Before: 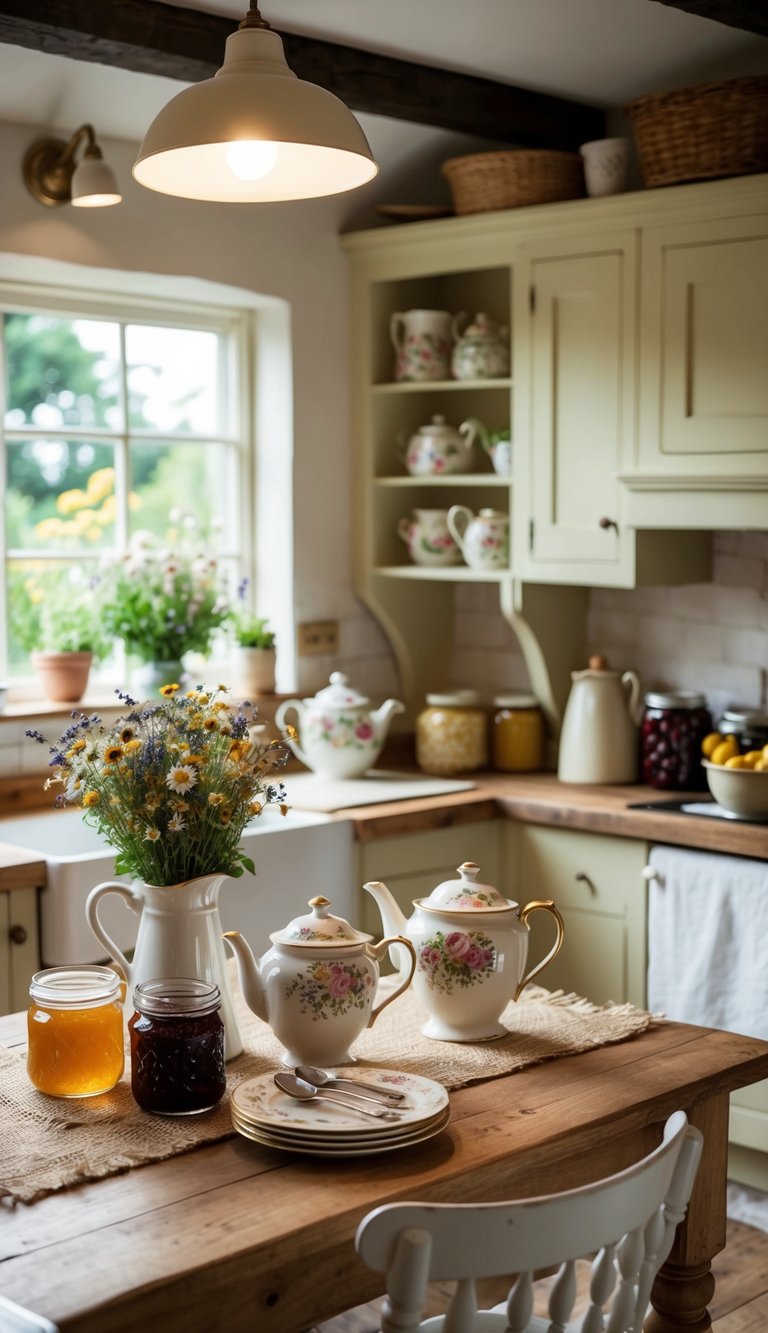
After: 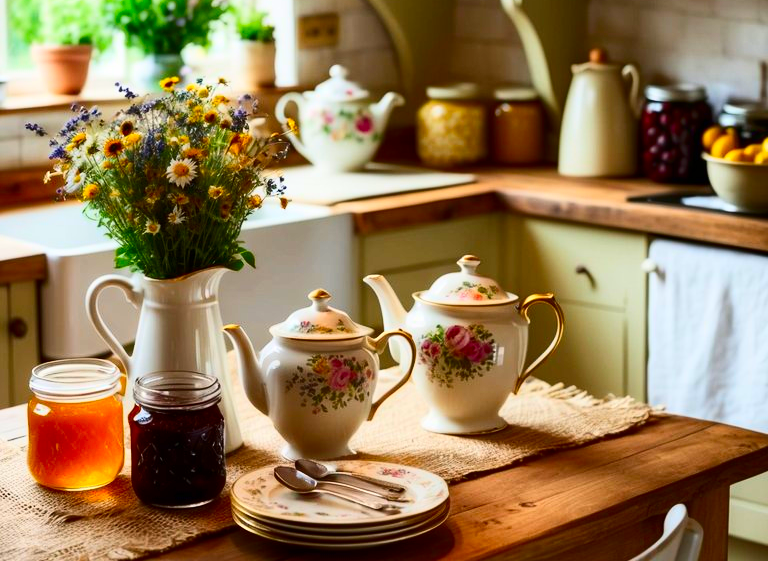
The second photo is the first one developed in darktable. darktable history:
contrast brightness saturation: contrast 0.26, brightness 0.02, saturation 0.87
crop: top 45.551%, bottom 12.262%
